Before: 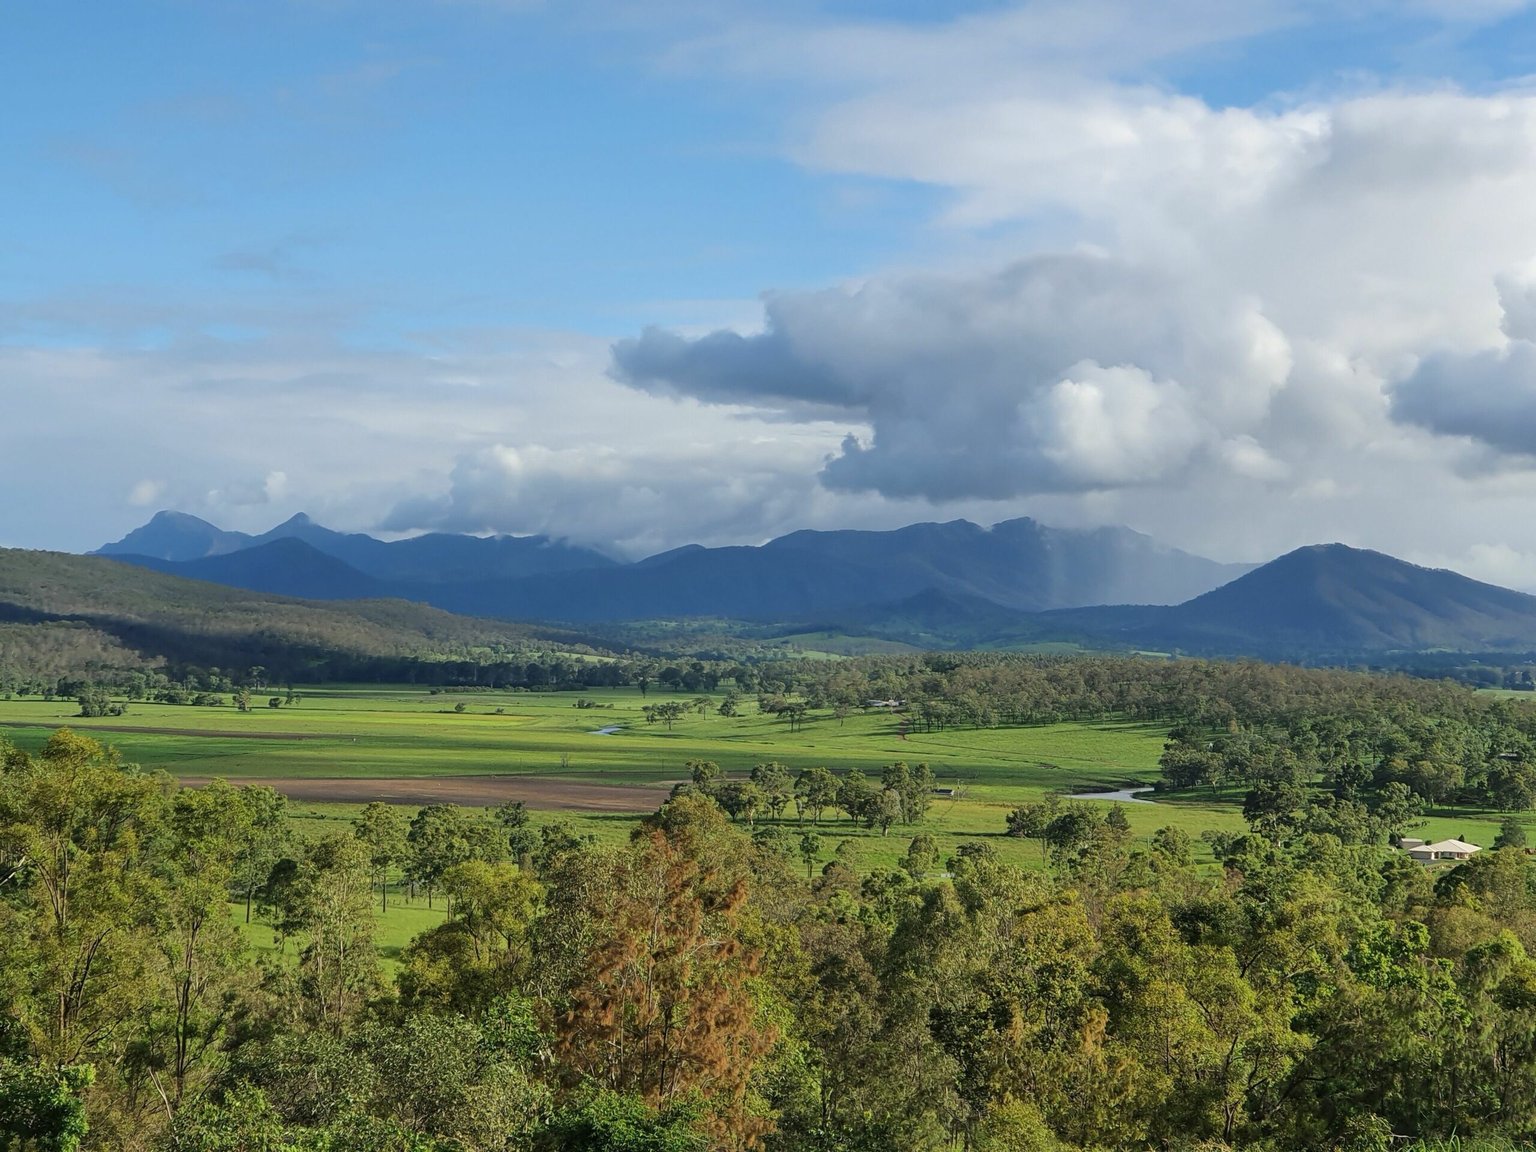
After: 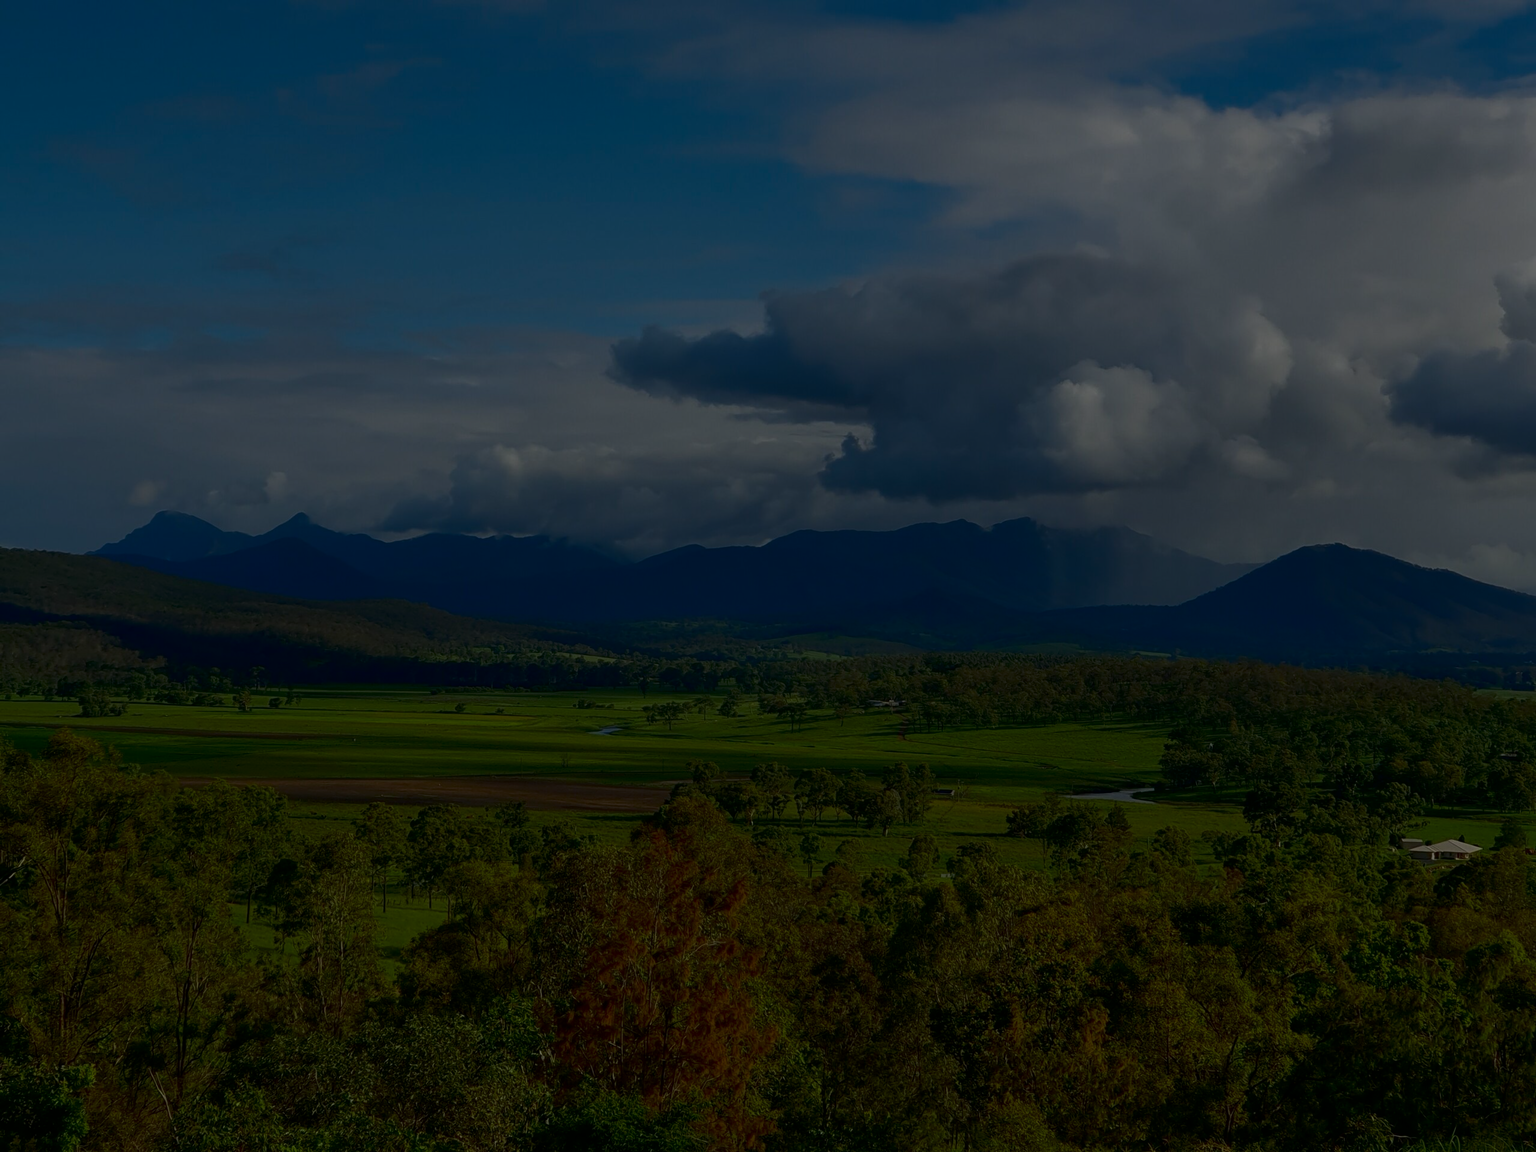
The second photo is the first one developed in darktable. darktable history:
exposure: exposure -0.582 EV
contrast brightness saturation: brightness -0.52
